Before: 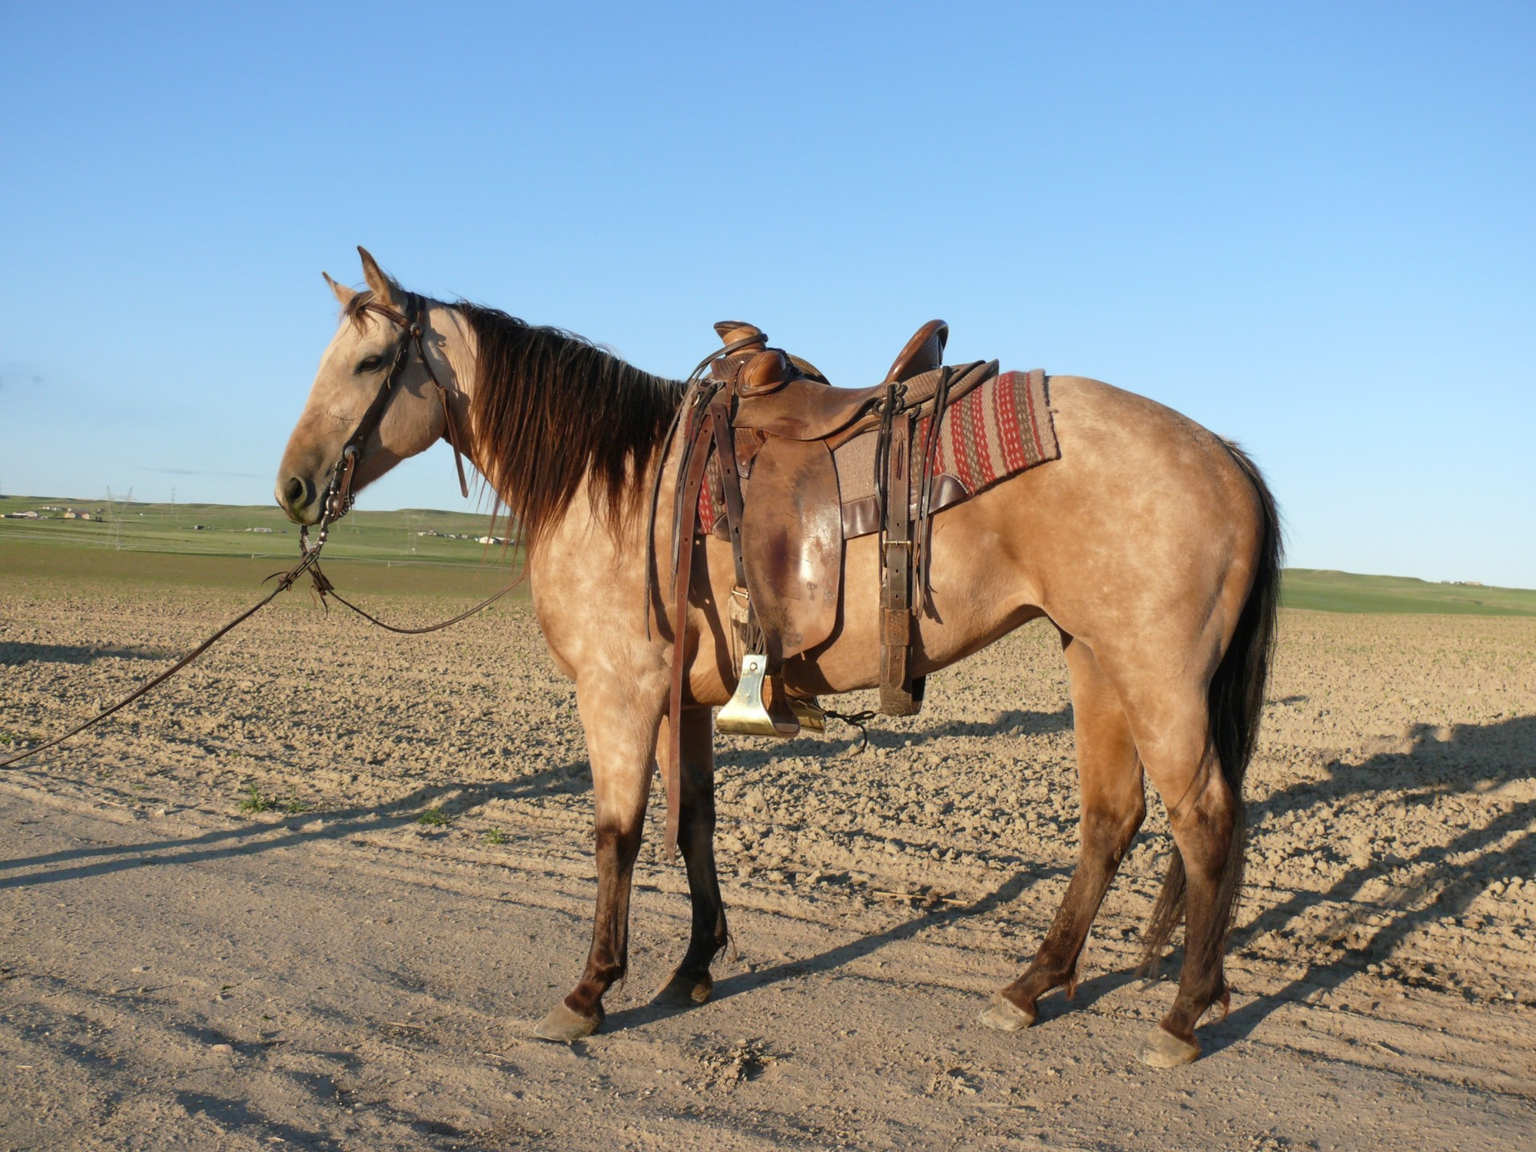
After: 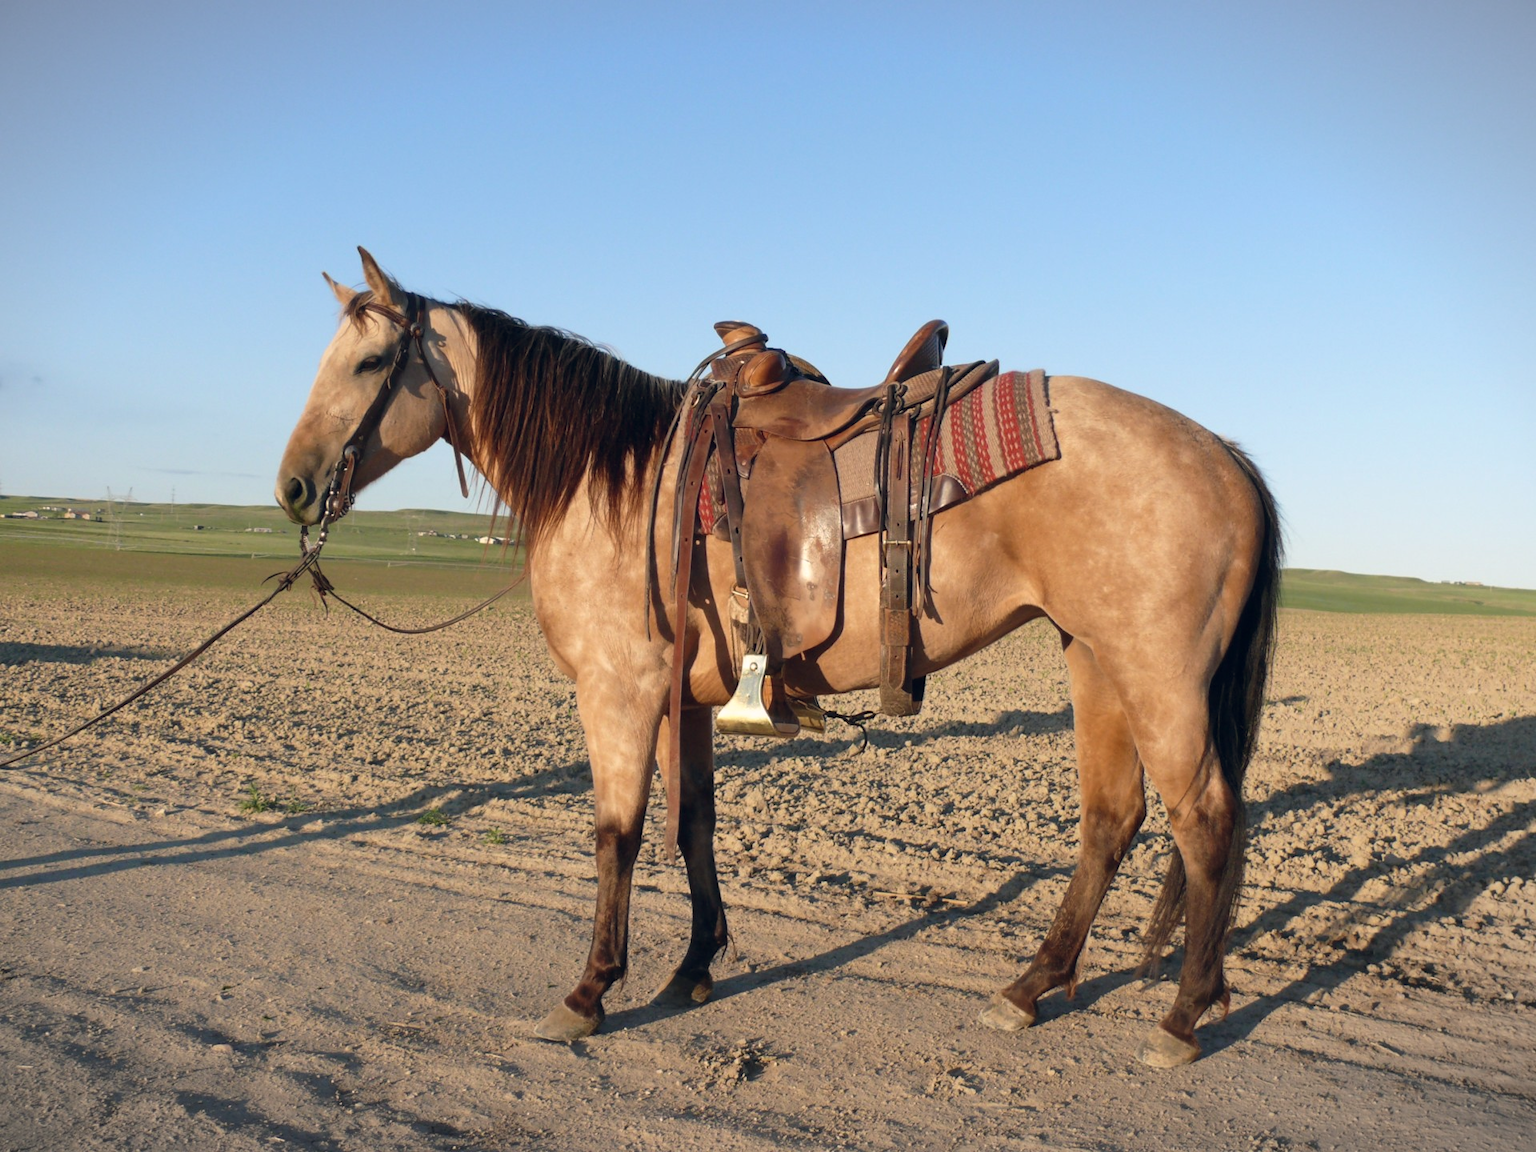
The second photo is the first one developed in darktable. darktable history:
vignetting: fall-off start 100%, brightness -0.282, width/height ratio 1.31
color balance rgb: shadows lift › hue 87.51°, highlights gain › chroma 1.62%, highlights gain › hue 55.1°, global offset › chroma 0.06%, global offset › hue 253.66°, linear chroma grading › global chroma 0.5%
